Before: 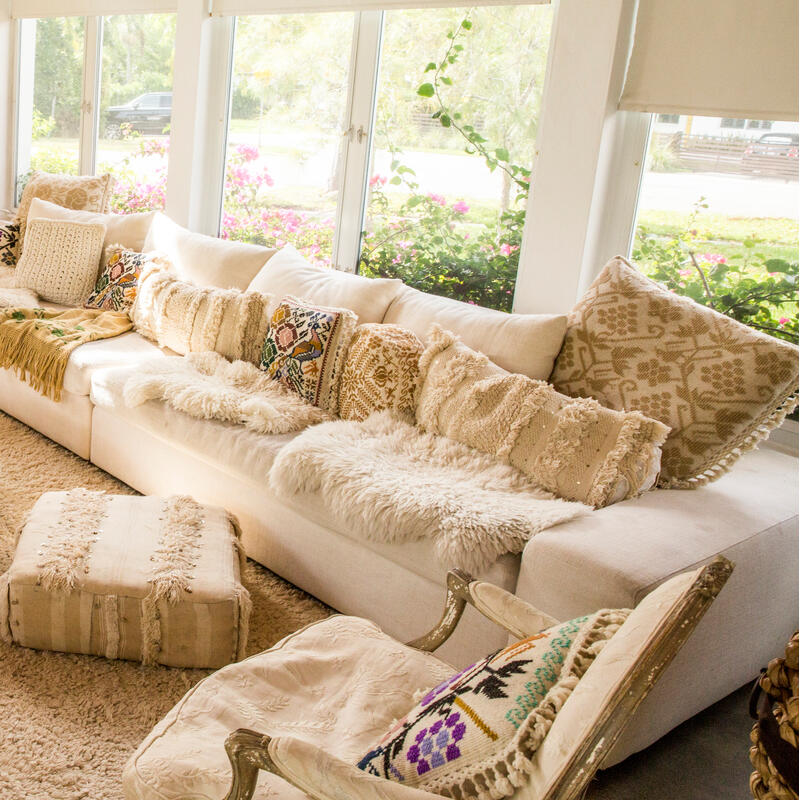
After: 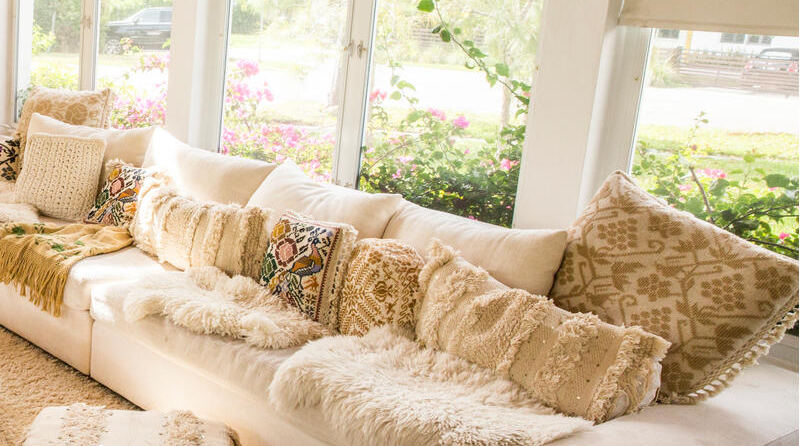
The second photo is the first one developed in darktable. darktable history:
crop and rotate: top 10.632%, bottom 33.506%
